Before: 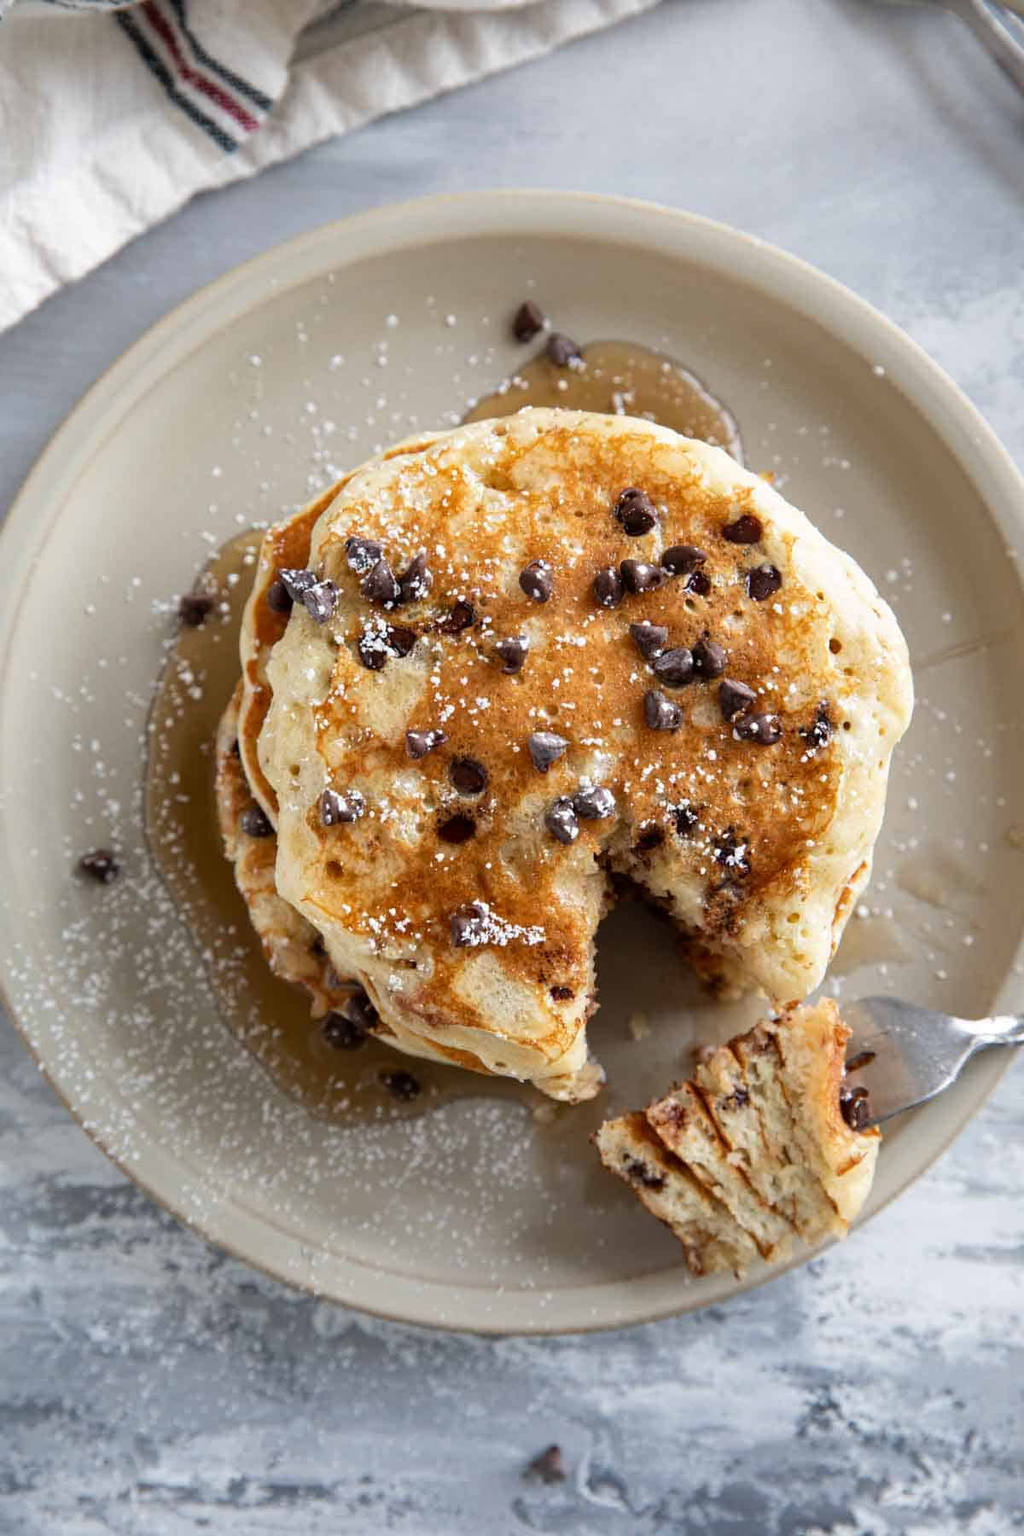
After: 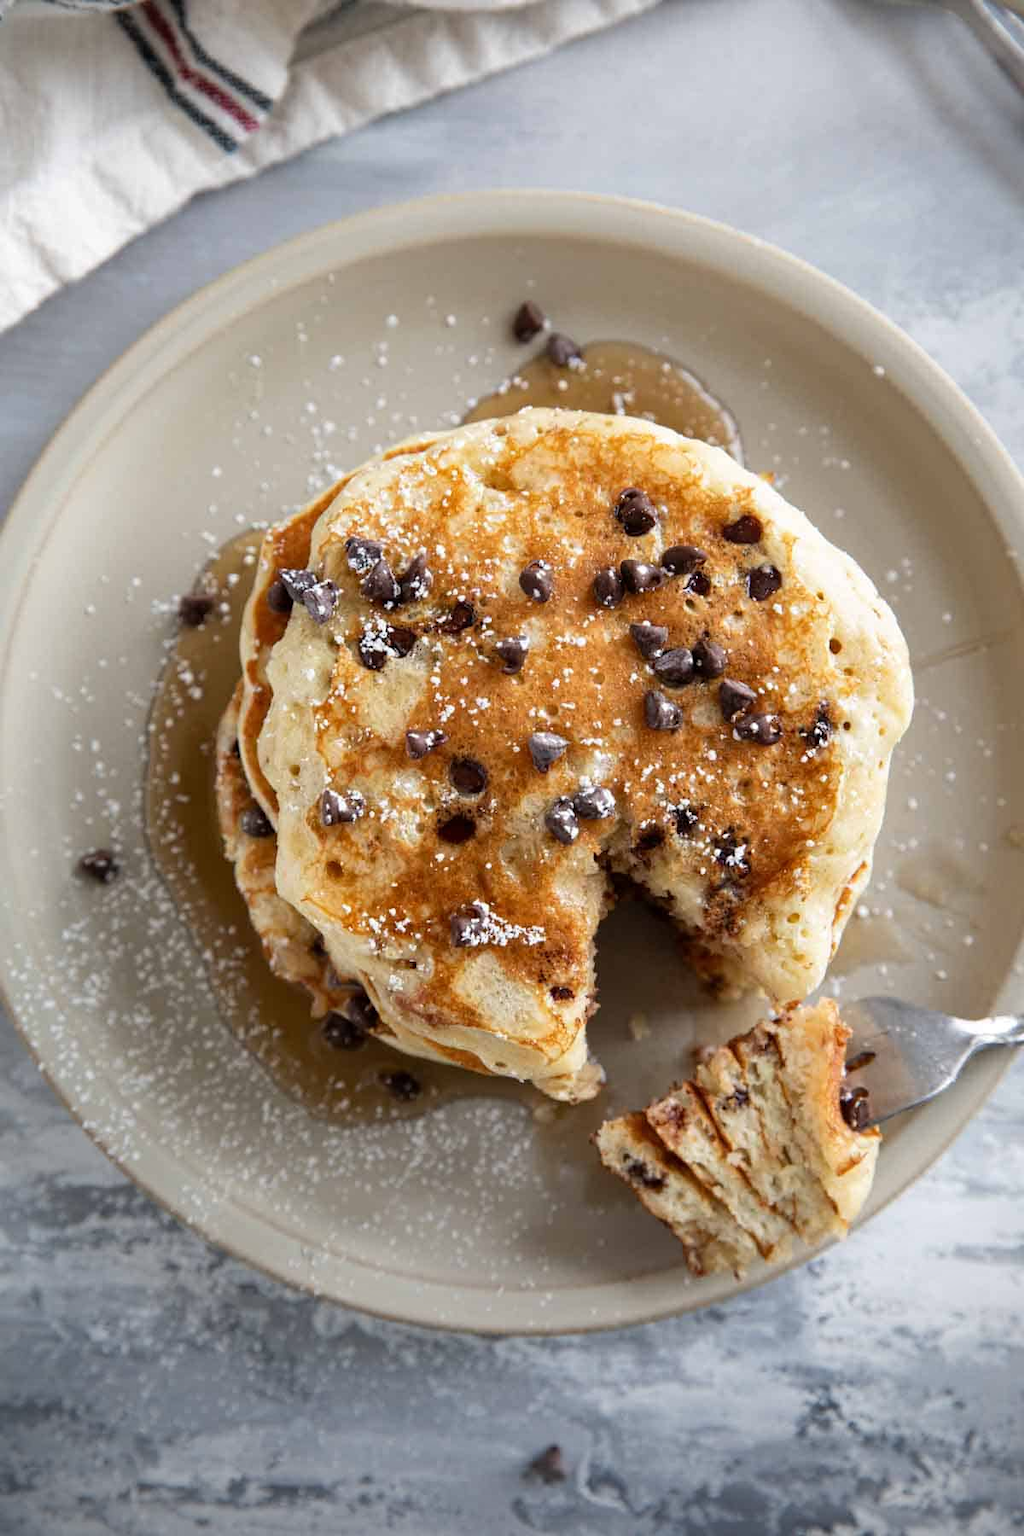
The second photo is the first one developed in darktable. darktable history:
exposure: compensate exposure bias true, compensate highlight preservation false
vignetting: fall-off start 91.16%, brightness -0.587, saturation -0.129, center (0.217, -0.235)
